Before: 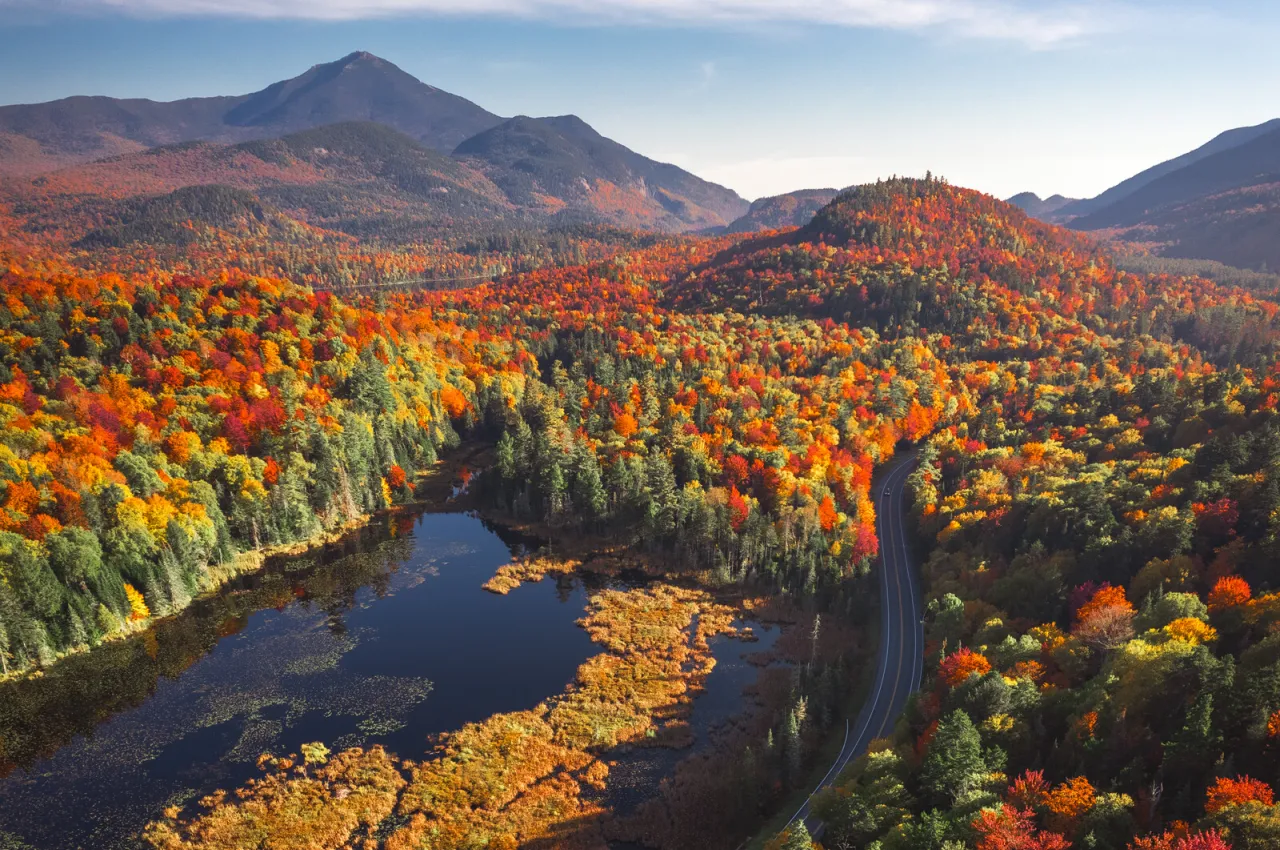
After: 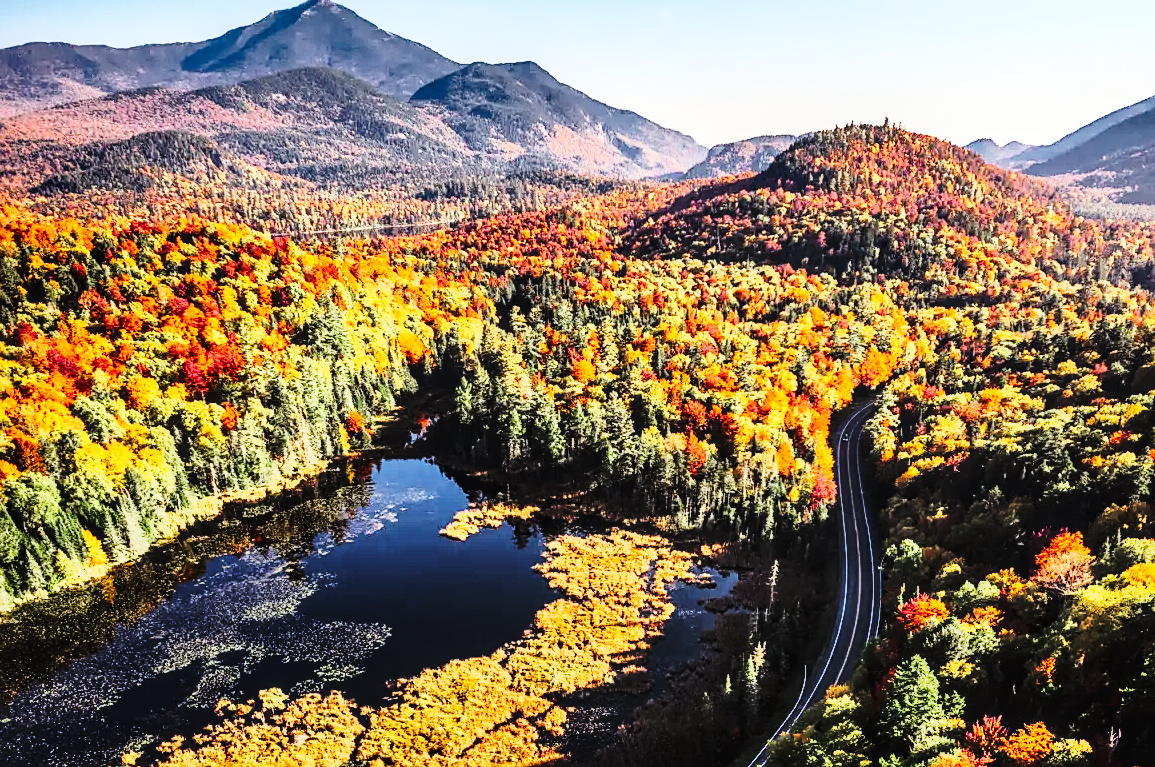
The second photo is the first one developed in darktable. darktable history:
local contrast: on, module defaults
base curve: curves: ch0 [(0, 0) (0.036, 0.025) (0.121, 0.166) (0.206, 0.329) (0.605, 0.79) (1, 1)], preserve colors none
sharpen: on, module defaults
exposure: black level correction 0.012, compensate highlight preservation false
rgb curve: curves: ch0 [(0, 0) (0.21, 0.15) (0.24, 0.21) (0.5, 0.75) (0.75, 0.96) (0.89, 0.99) (1, 1)]; ch1 [(0, 0.02) (0.21, 0.13) (0.25, 0.2) (0.5, 0.67) (0.75, 0.9) (0.89, 0.97) (1, 1)]; ch2 [(0, 0.02) (0.21, 0.13) (0.25, 0.2) (0.5, 0.67) (0.75, 0.9) (0.89, 0.97) (1, 1)], compensate middle gray true
shadows and highlights: shadows 75, highlights -60.85, soften with gaussian
crop: left 3.305%, top 6.436%, right 6.389%, bottom 3.258%
